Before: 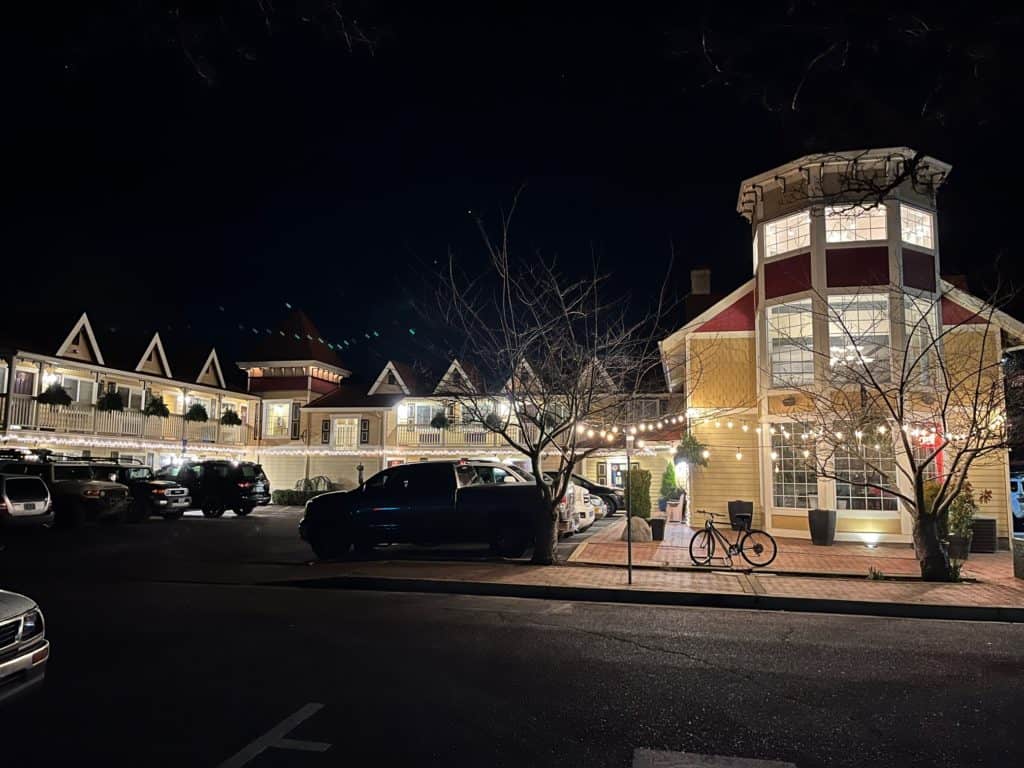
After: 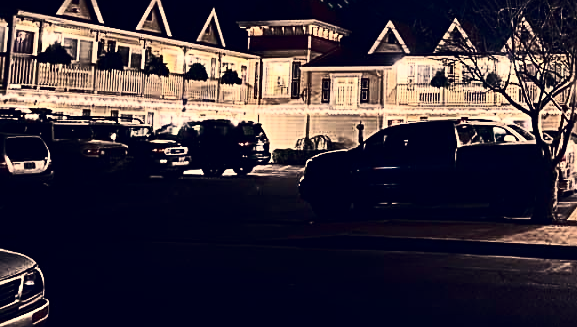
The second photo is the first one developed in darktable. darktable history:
contrast brightness saturation: contrast 0.5, saturation -0.1
color correction: highlights a* 19.59, highlights b* 27.49, shadows a* 3.46, shadows b* -17.28, saturation 0.73
crop: top 44.483%, right 43.593%, bottom 12.892%
exposure: compensate highlight preservation false
sharpen: radius 2.676, amount 0.669
